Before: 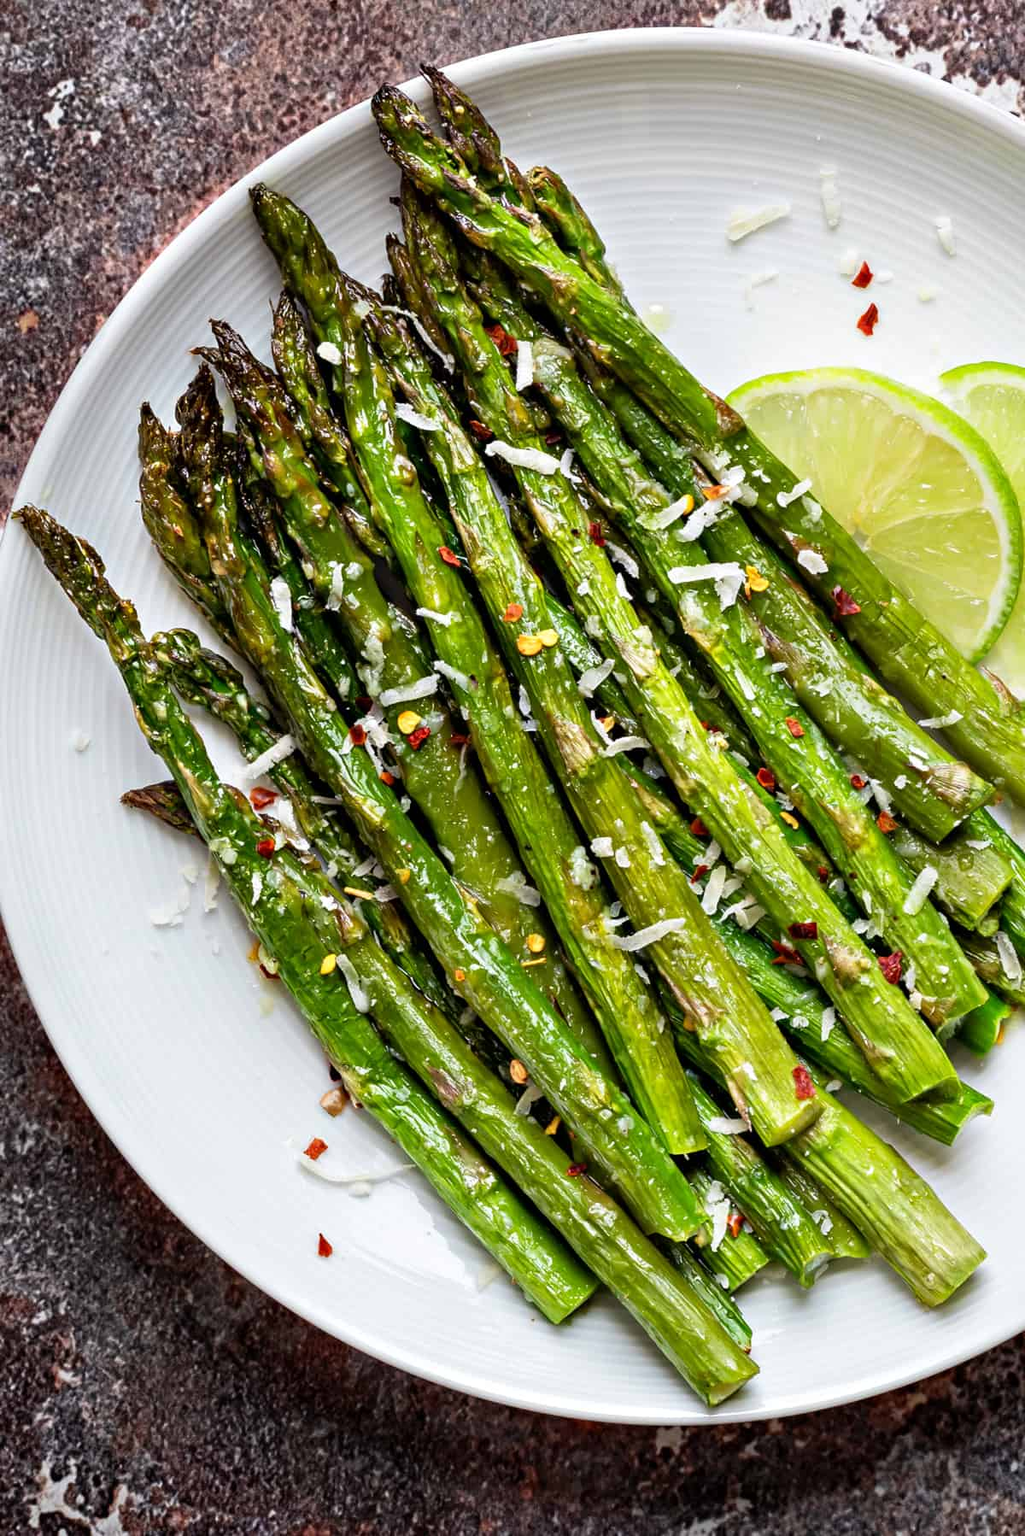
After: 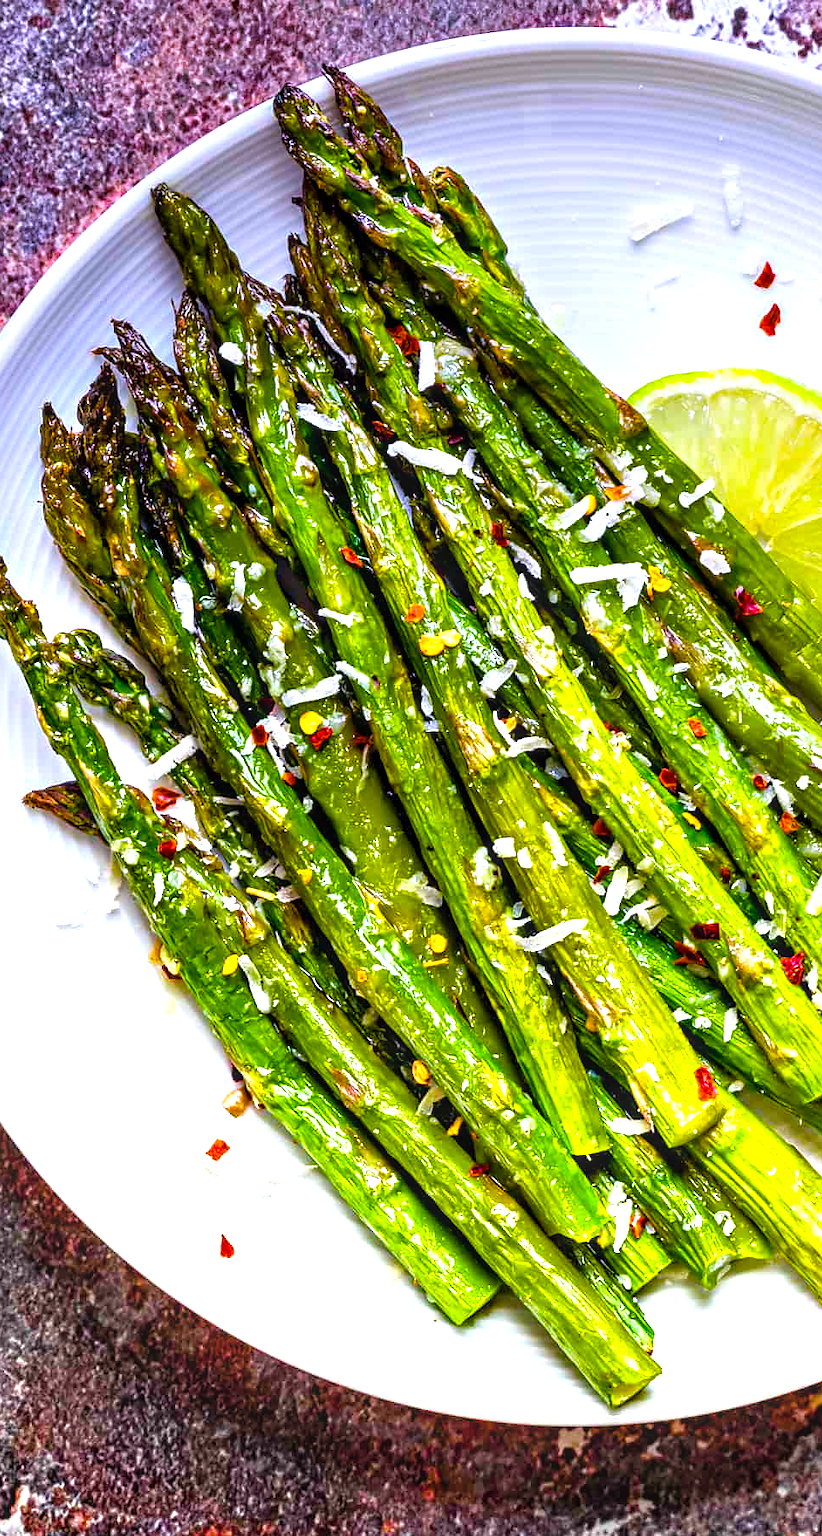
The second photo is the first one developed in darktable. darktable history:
crop and rotate: left 9.597%, right 10.195%
exposure: black level correction 0, exposure 0.7 EV, compensate exposure bias true, compensate highlight preservation false
color balance rgb: linear chroma grading › shadows 10%, linear chroma grading › highlights 10%, linear chroma grading › global chroma 15%, linear chroma grading › mid-tones 15%, perceptual saturation grading › global saturation 40%, perceptual saturation grading › highlights -25%, perceptual saturation grading › mid-tones 35%, perceptual saturation grading › shadows 35%, perceptual brilliance grading › global brilliance 11.29%, global vibrance 11.29%
sharpen: radius 1, threshold 1
local contrast: on, module defaults
graduated density: hue 238.83°, saturation 50%
